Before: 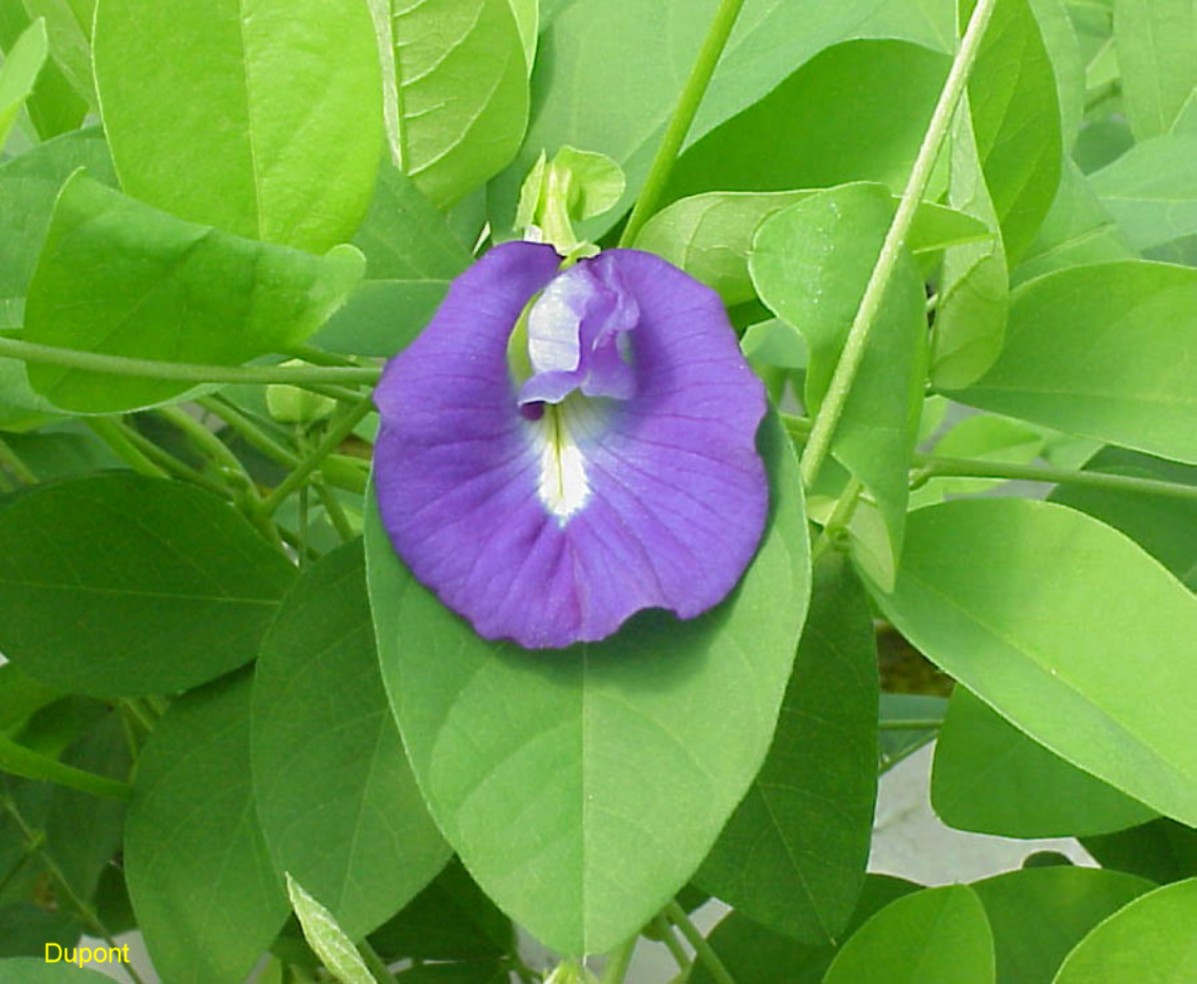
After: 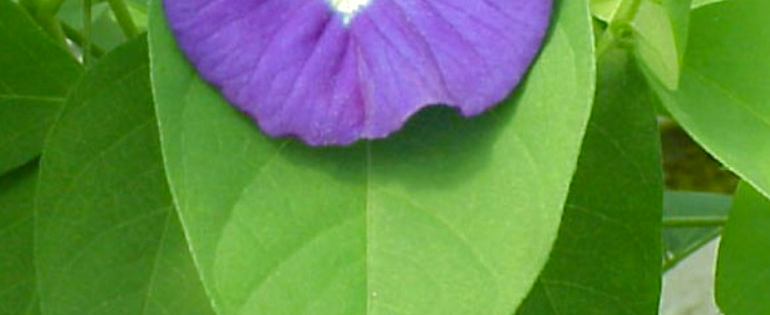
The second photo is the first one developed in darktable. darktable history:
haze removal: compatibility mode true, adaptive false
crop: left 18.091%, top 51.13%, right 17.525%, bottom 16.85%
